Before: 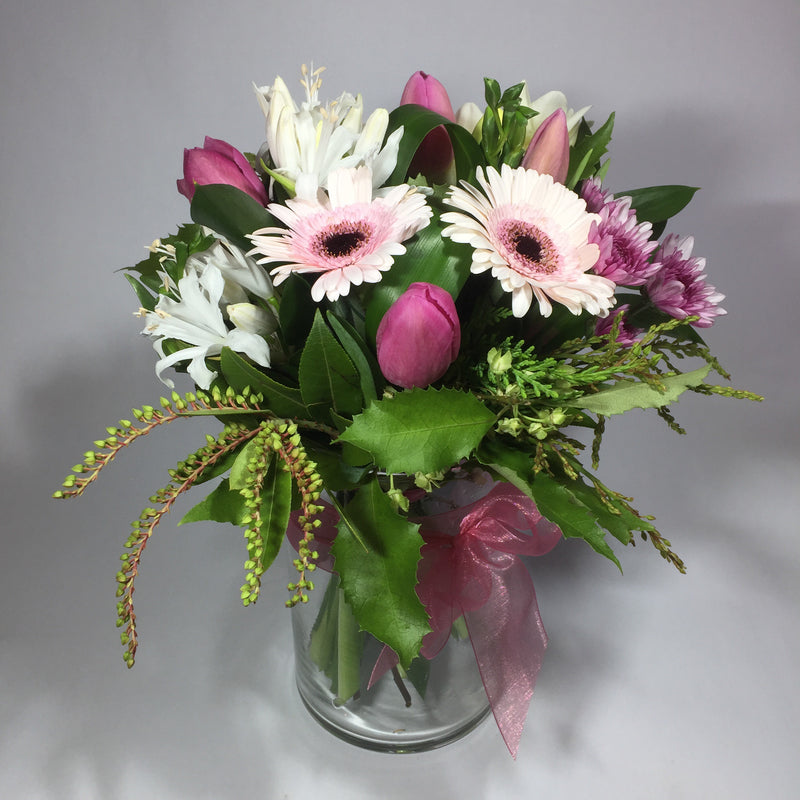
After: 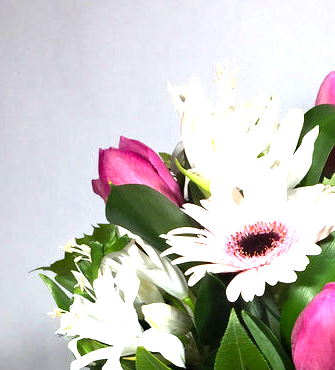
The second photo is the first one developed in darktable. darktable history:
exposure: black level correction 0.001, exposure 0.014 EV, compensate highlight preservation false
haze removal: compatibility mode true, adaptive false
crop and rotate: left 10.817%, top 0.062%, right 47.194%, bottom 53.626%
levels: levels [0, 0.352, 0.703]
